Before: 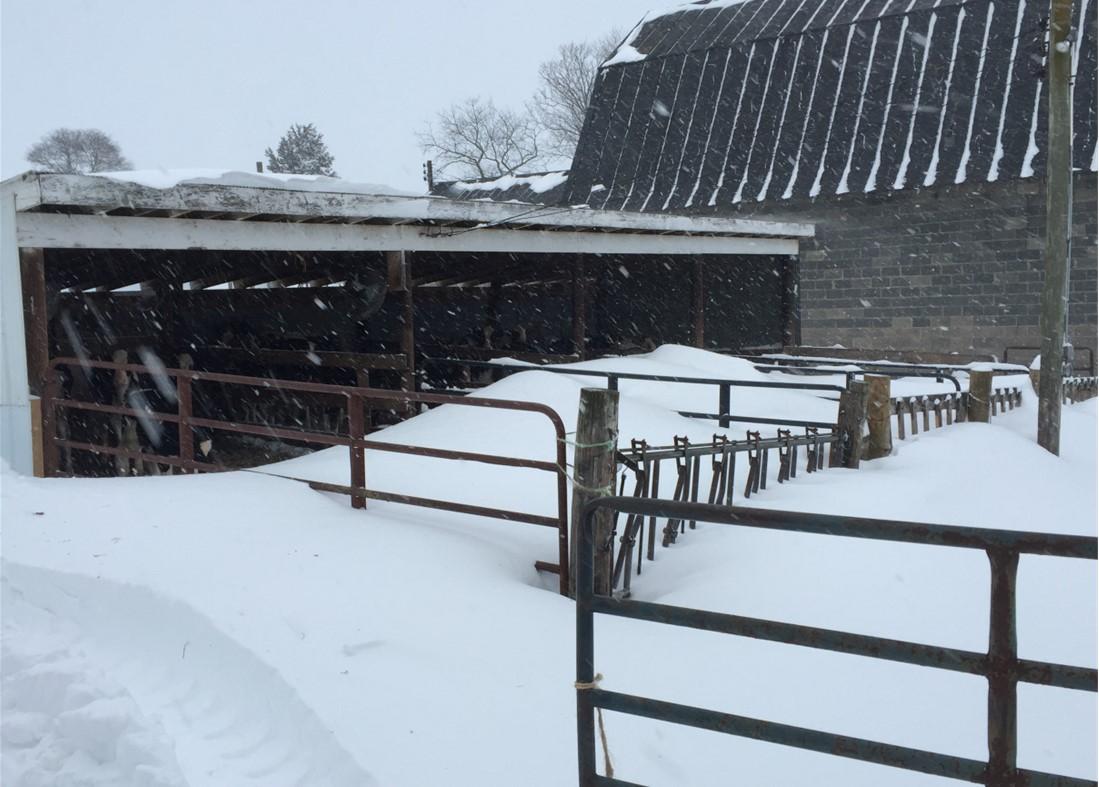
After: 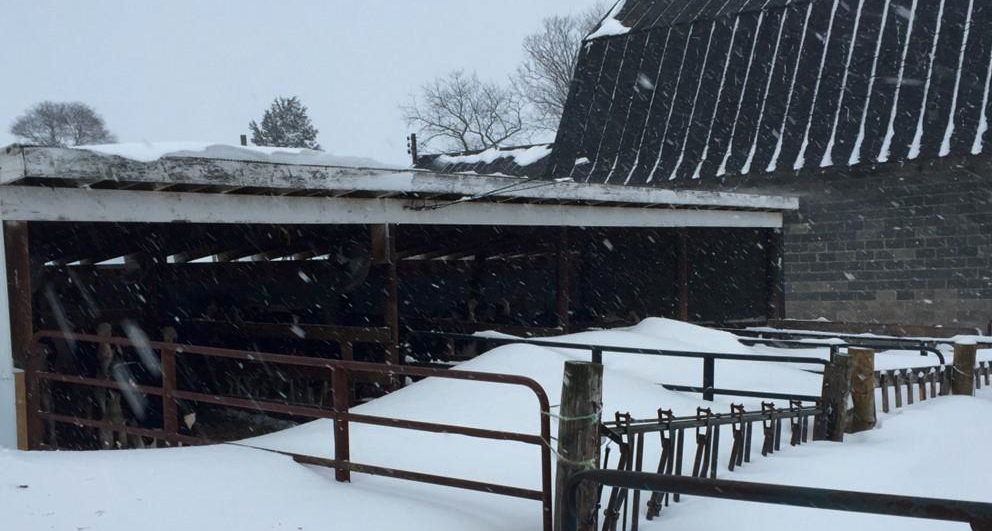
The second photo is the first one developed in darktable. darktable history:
color zones: curves: ch0 [(0, 0.5) (0.143, 0.5) (0.286, 0.5) (0.429, 0.5) (0.571, 0.5) (0.714, 0.476) (0.857, 0.5) (1, 0.5)]; ch2 [(0, 0.5) (0.143, 0.5) (0.286, 0.5) (0.429, 0.5) (0.571, 0.5) (0.714, 0.487) (0.857, 0.5) (1, 0.5)]
color balance: mode lift, gamma, gain (sRGB)
white balance: emerald 1
contrast brightness saturation: contrast 0.07, brightness -0.13, saturation 0.06
crop: left 1.509%, top 3.452%, right 7.696%, bottom 28.452%
